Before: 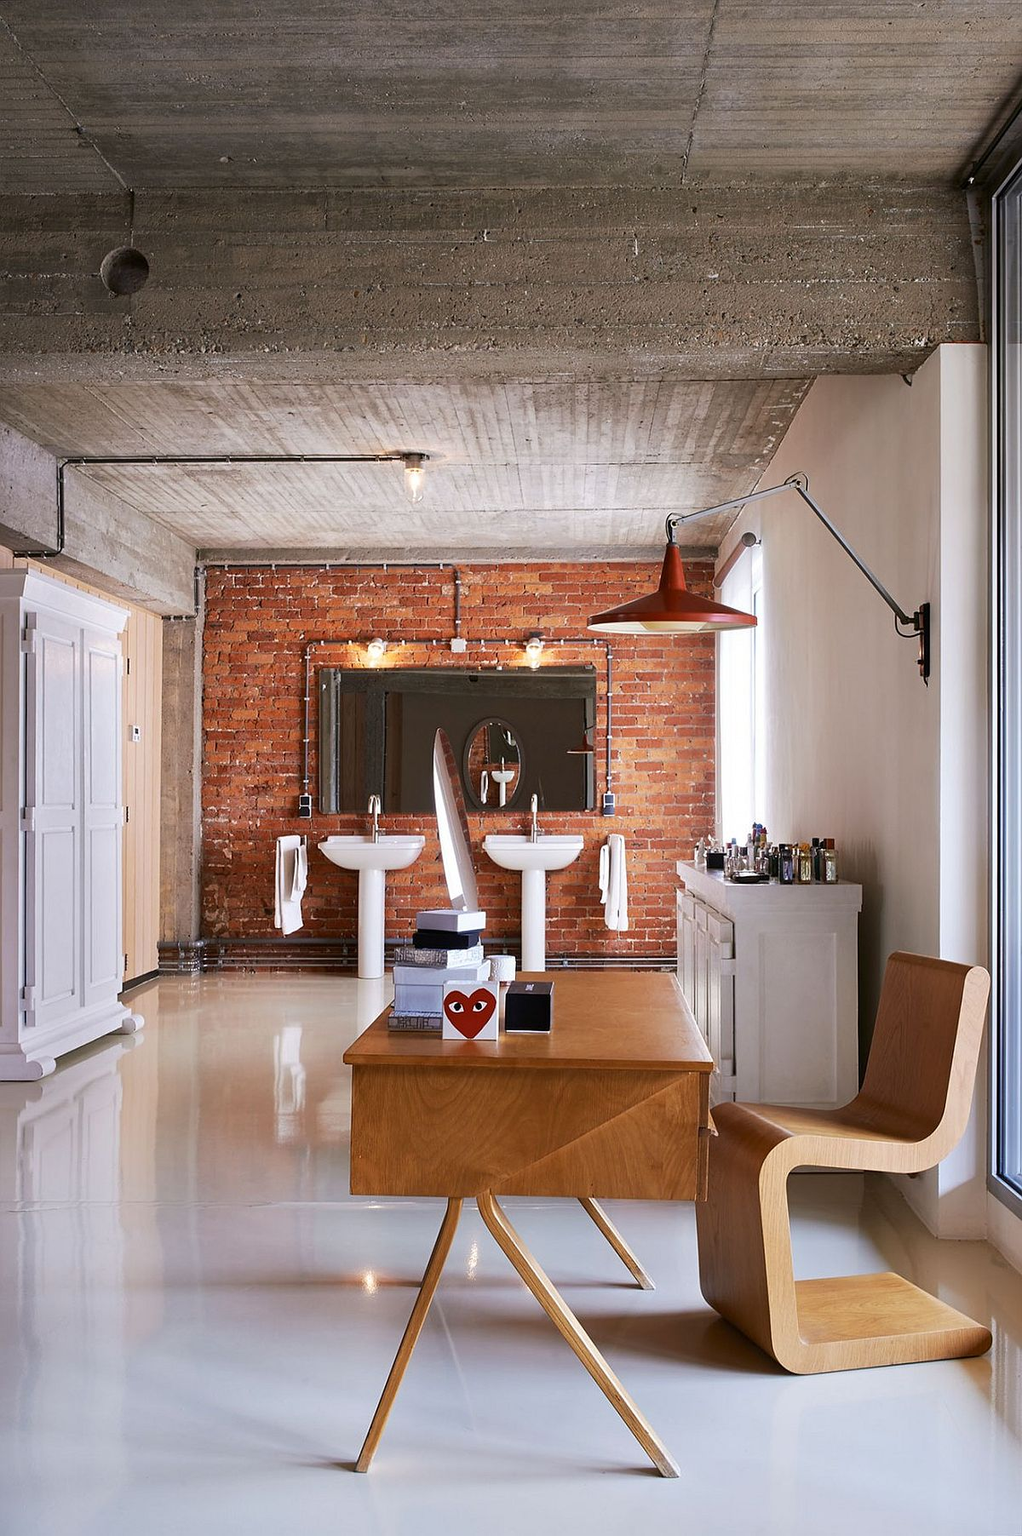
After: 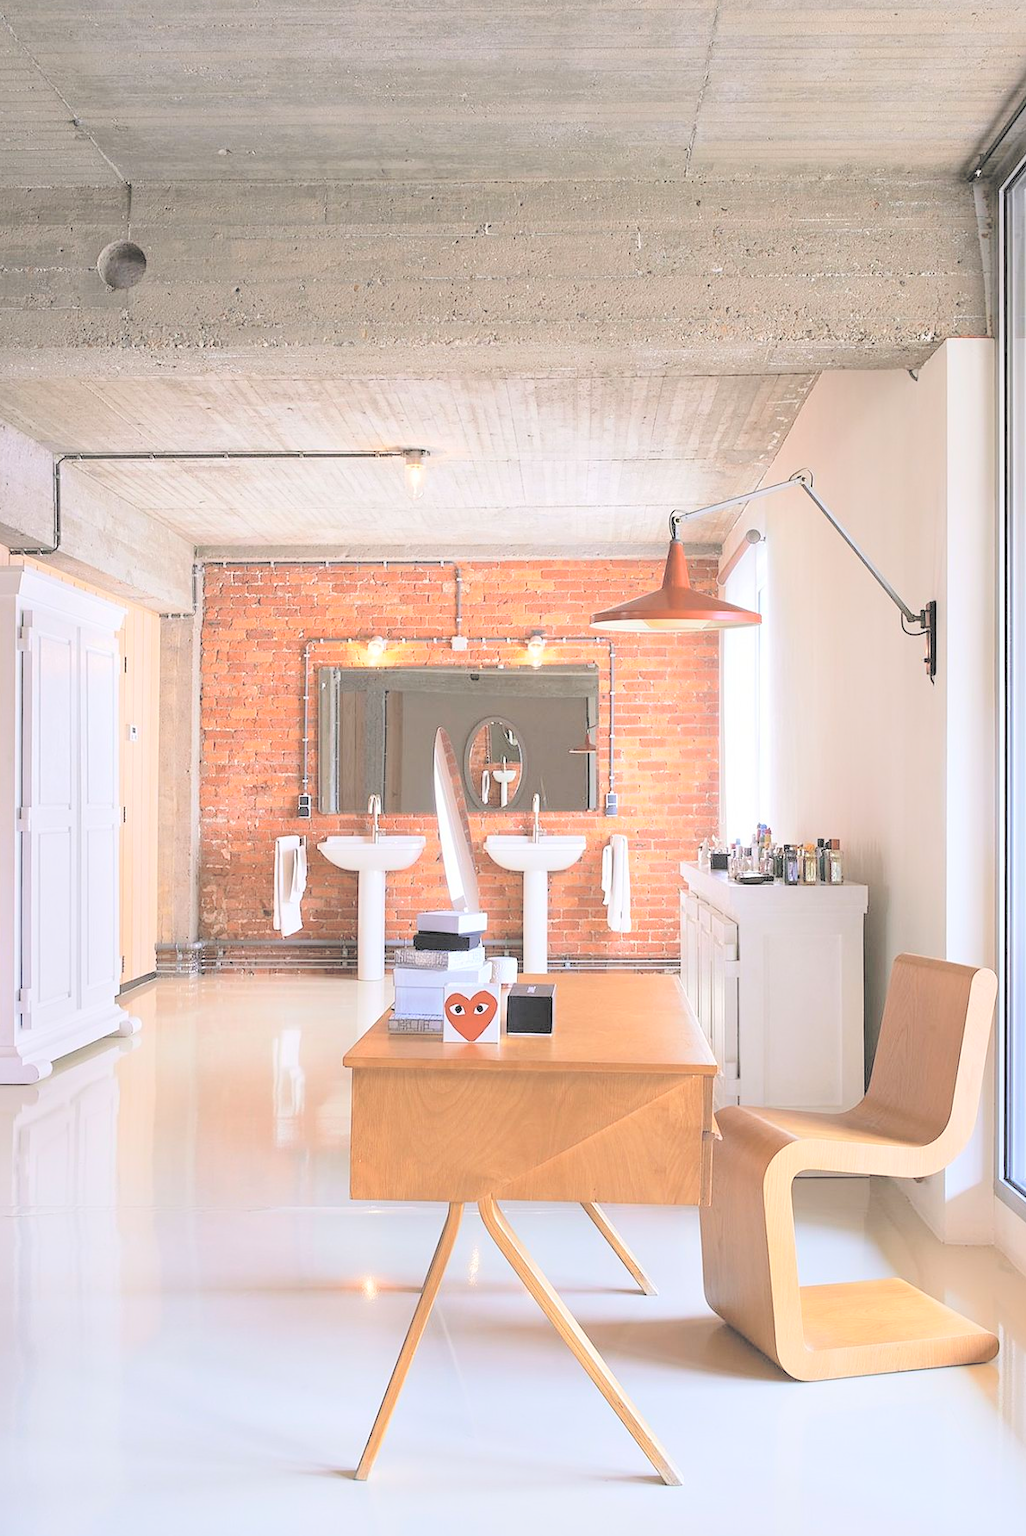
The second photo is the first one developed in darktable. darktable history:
crop: left 0.453%, top 0.647%, right 0.228%, bottom 0.471%
contrast brightness saturation: brightness 0.999
